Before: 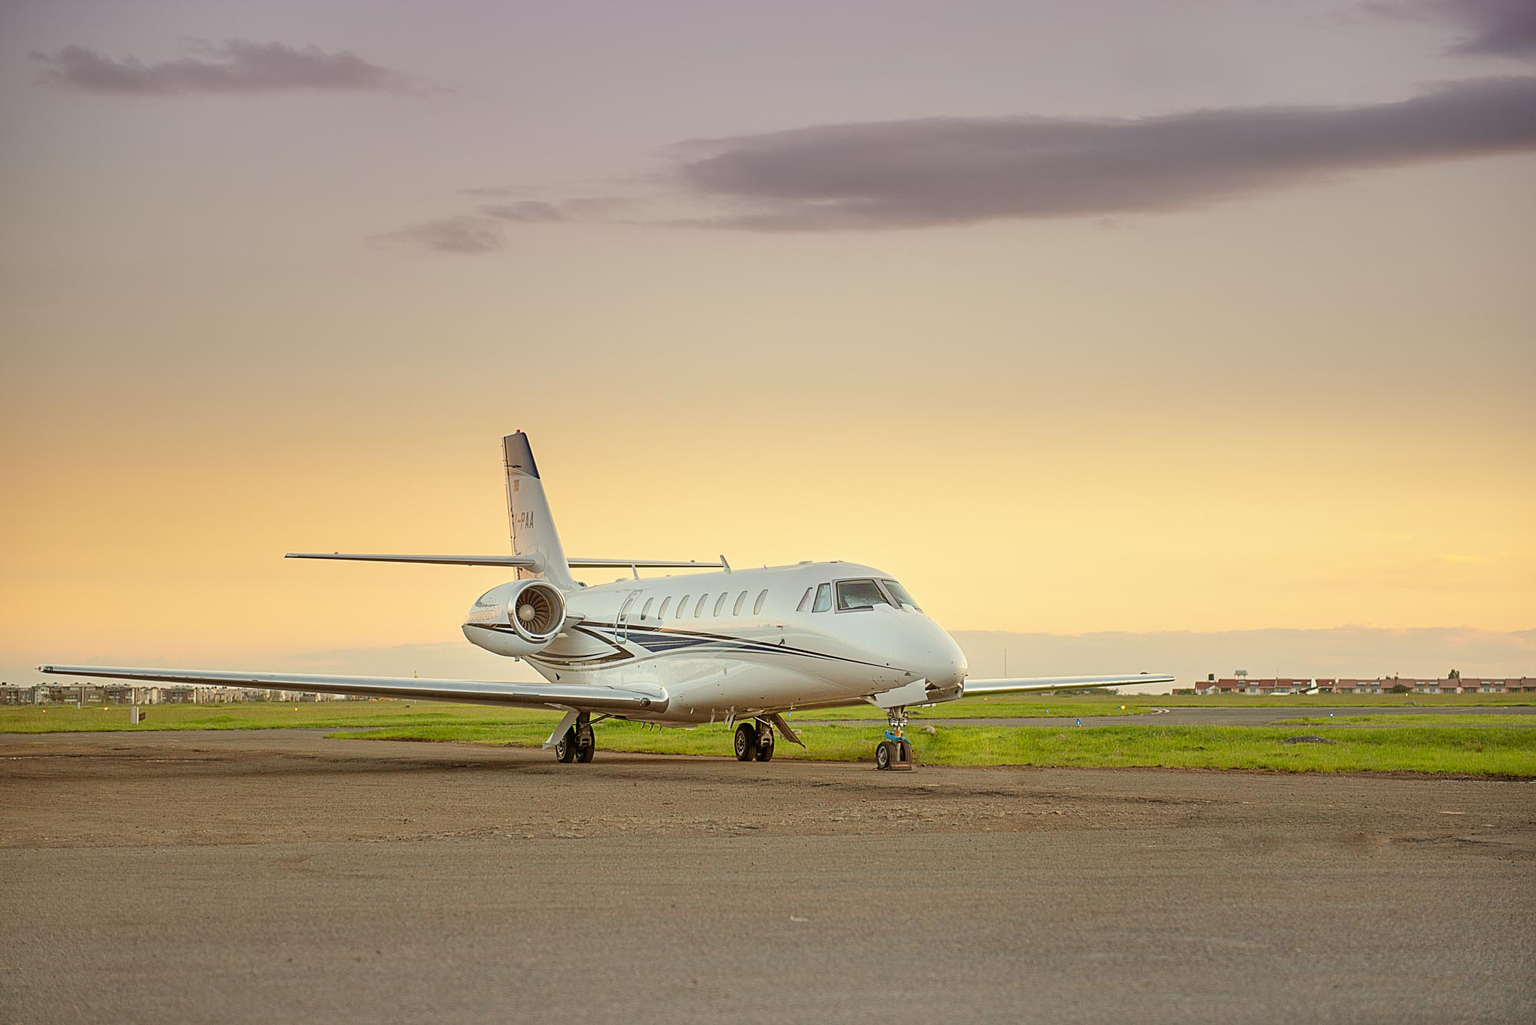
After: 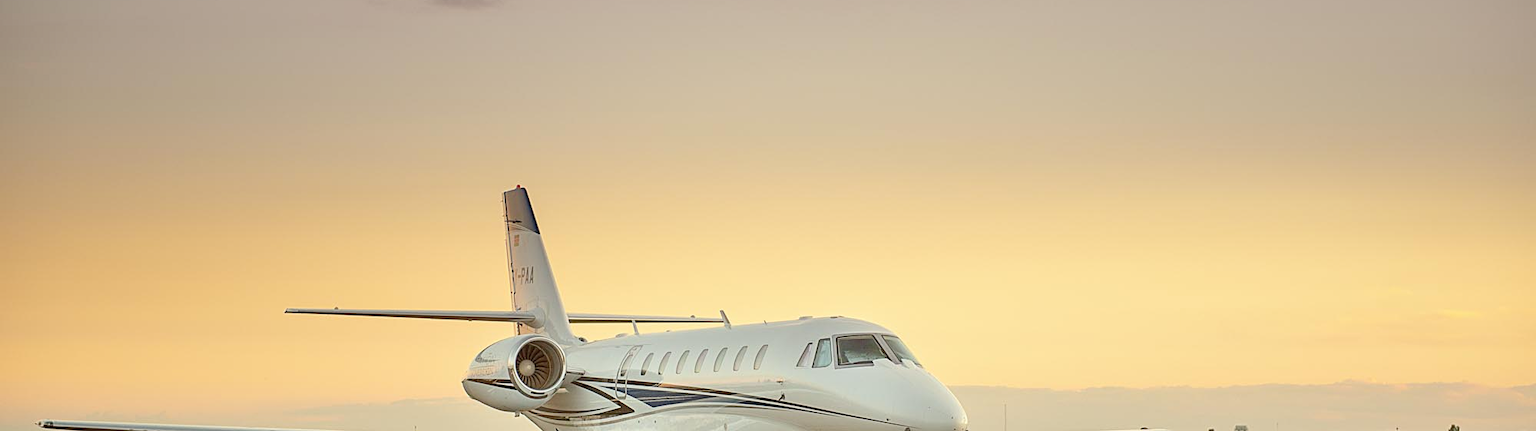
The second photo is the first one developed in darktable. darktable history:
crop and rotate: top 23.967%, bottom 33.915%
exposure: black level correction 0.001, exposure 0.015 EV, compensate highlight preservation false
